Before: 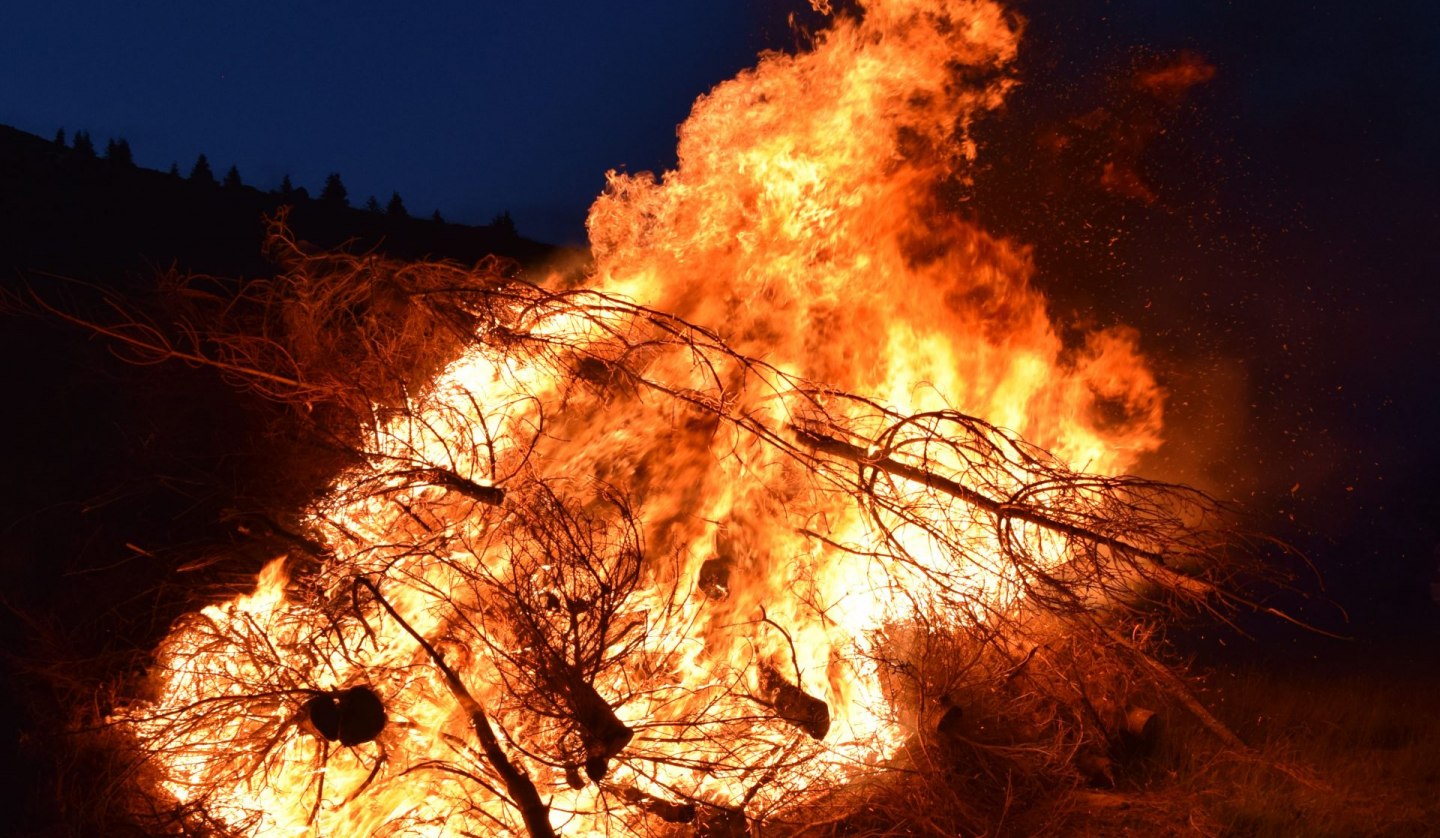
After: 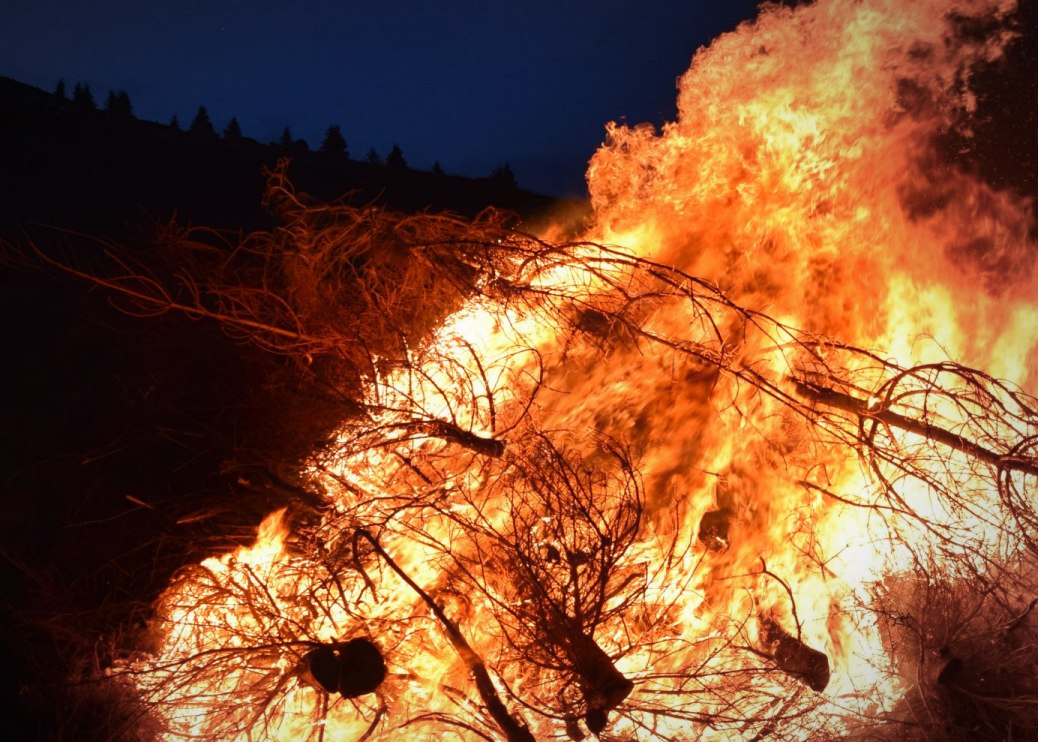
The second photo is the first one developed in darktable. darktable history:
contrast equalizer: octaves 7, y [[0.5, 0.5, 0.472, 0.5, 0.5, 0.5], [0.5 ×6], [0.5 ×6], [0 ×6], [0 ×6]]
vignetting: brightness -0.459, saturation -0.29, center (-0.147, 0.014), automatic ratio true, unbound false
crop: top 5.782%, right 27.891%, bottom 5.663%
